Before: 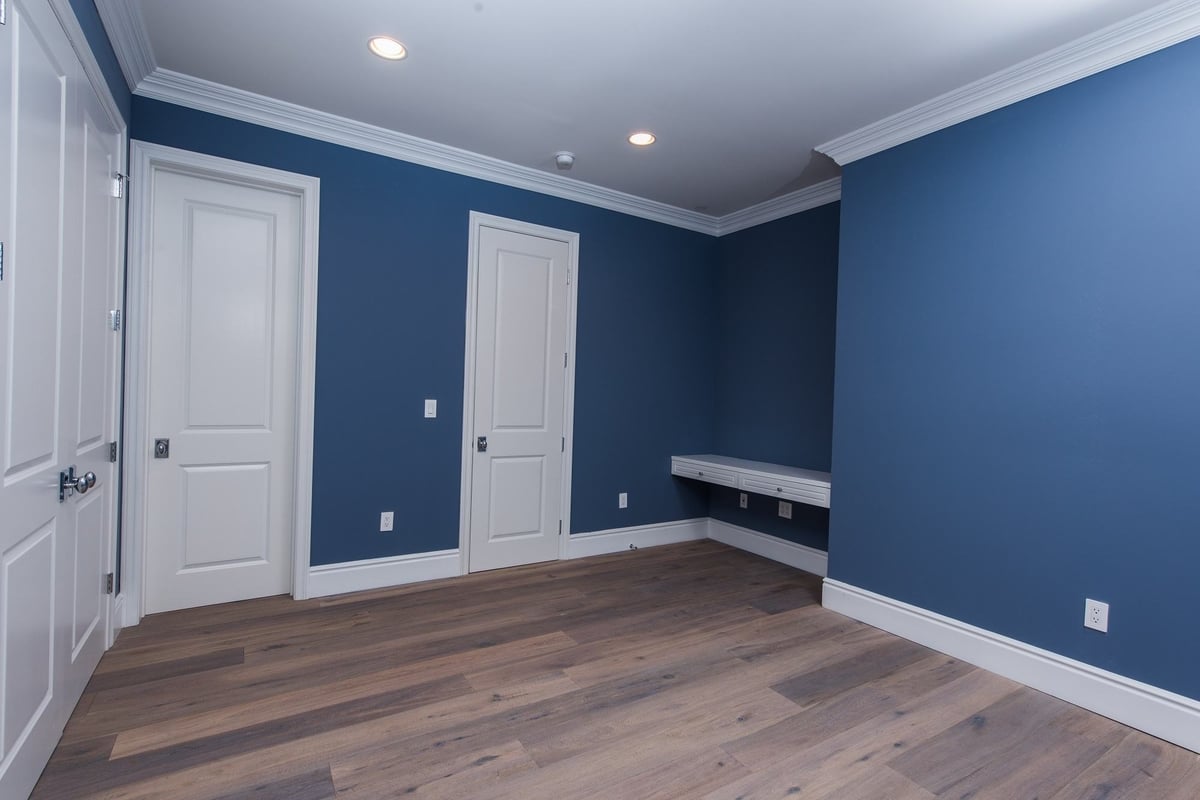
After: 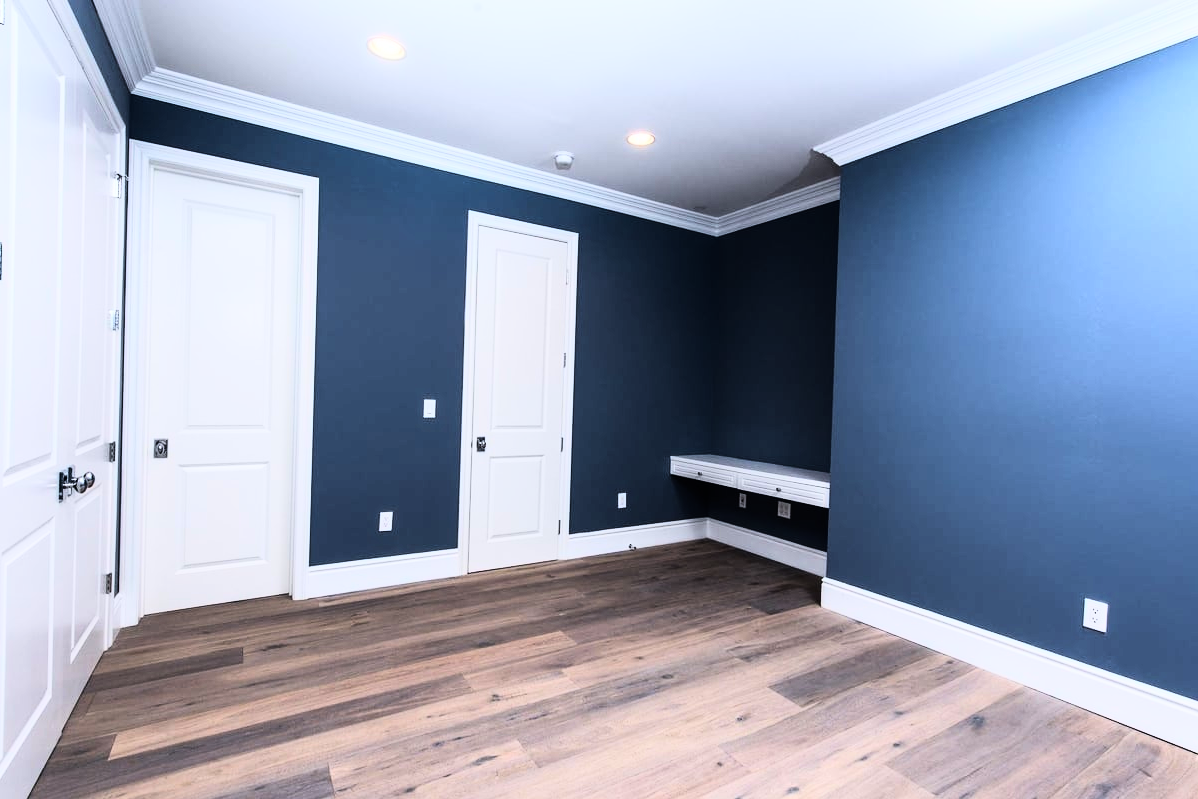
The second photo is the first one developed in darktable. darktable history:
rgb curve: curves: ch0 [(0, 0) (0.21, 0.15) (0.24, 0.21) (0.5, 0.75) (0.75, 0.96) (0.89, 0.99) (1, 1)]; ch1 [(0, 0.02) (0.21, 0.13) (0.25, 0.2) (0.5, 0.67) (0.75, 0.9) (0.89, 0.97) (1, 1)]; ch2 [(0, 0.02) (0.21, 0.13) (0.25, 0.2) (0.5, 0.67) (0.75, 0.9) (0.89, 0.97) (1, 1)], compensate middle gray true
crop and rotate: left 0.126%
